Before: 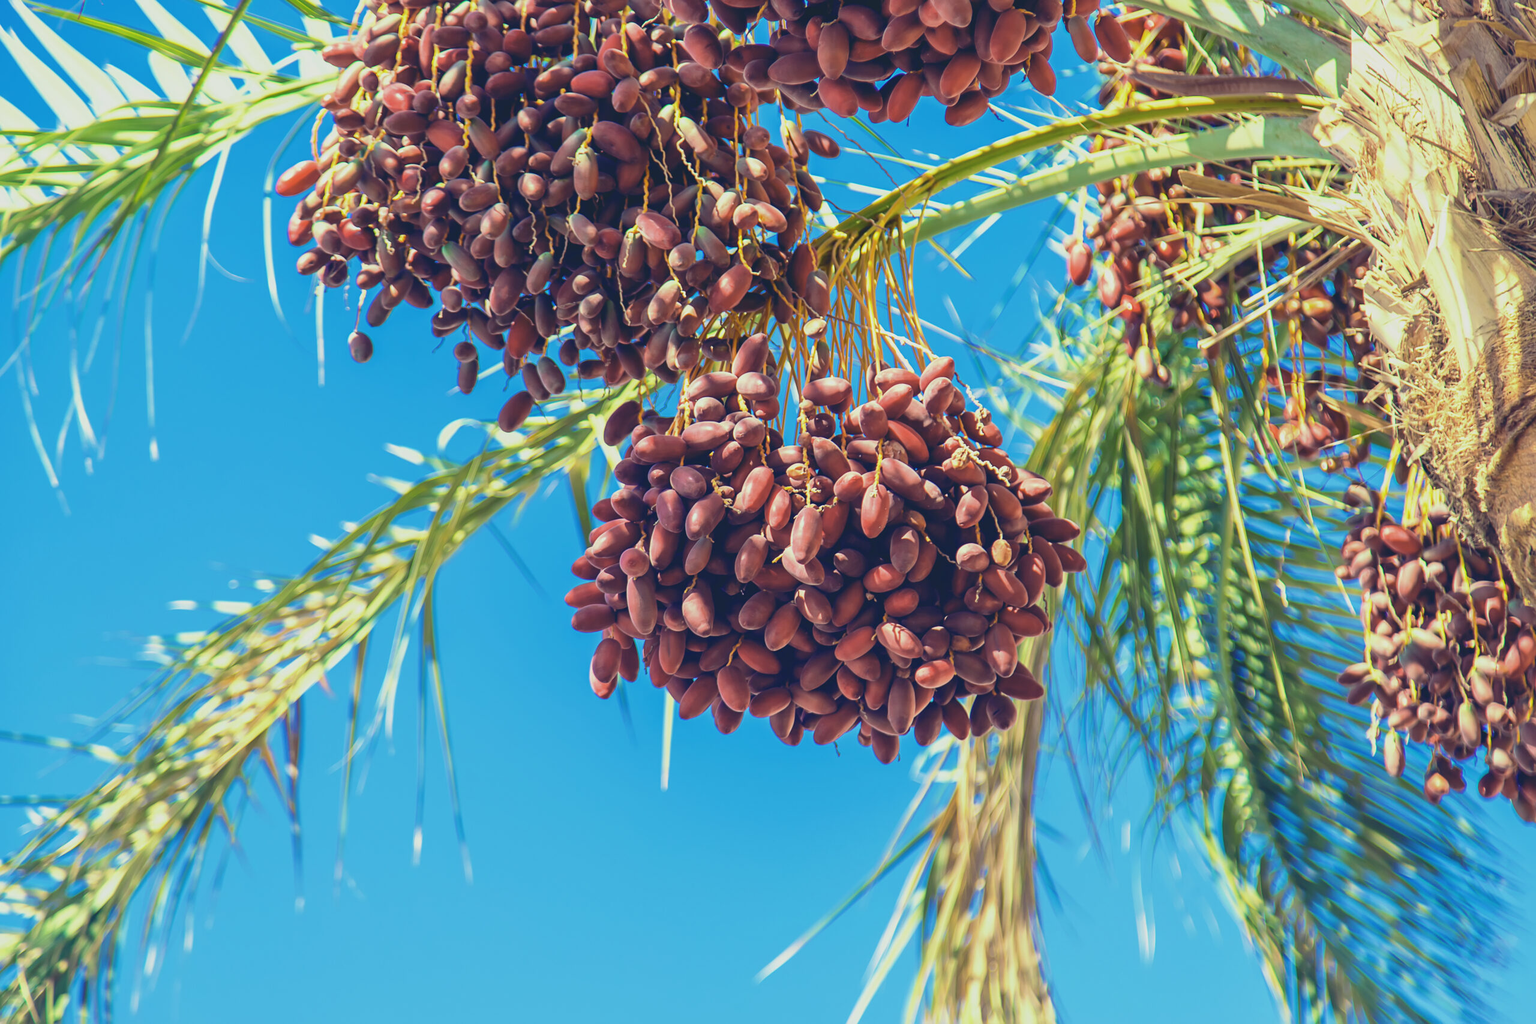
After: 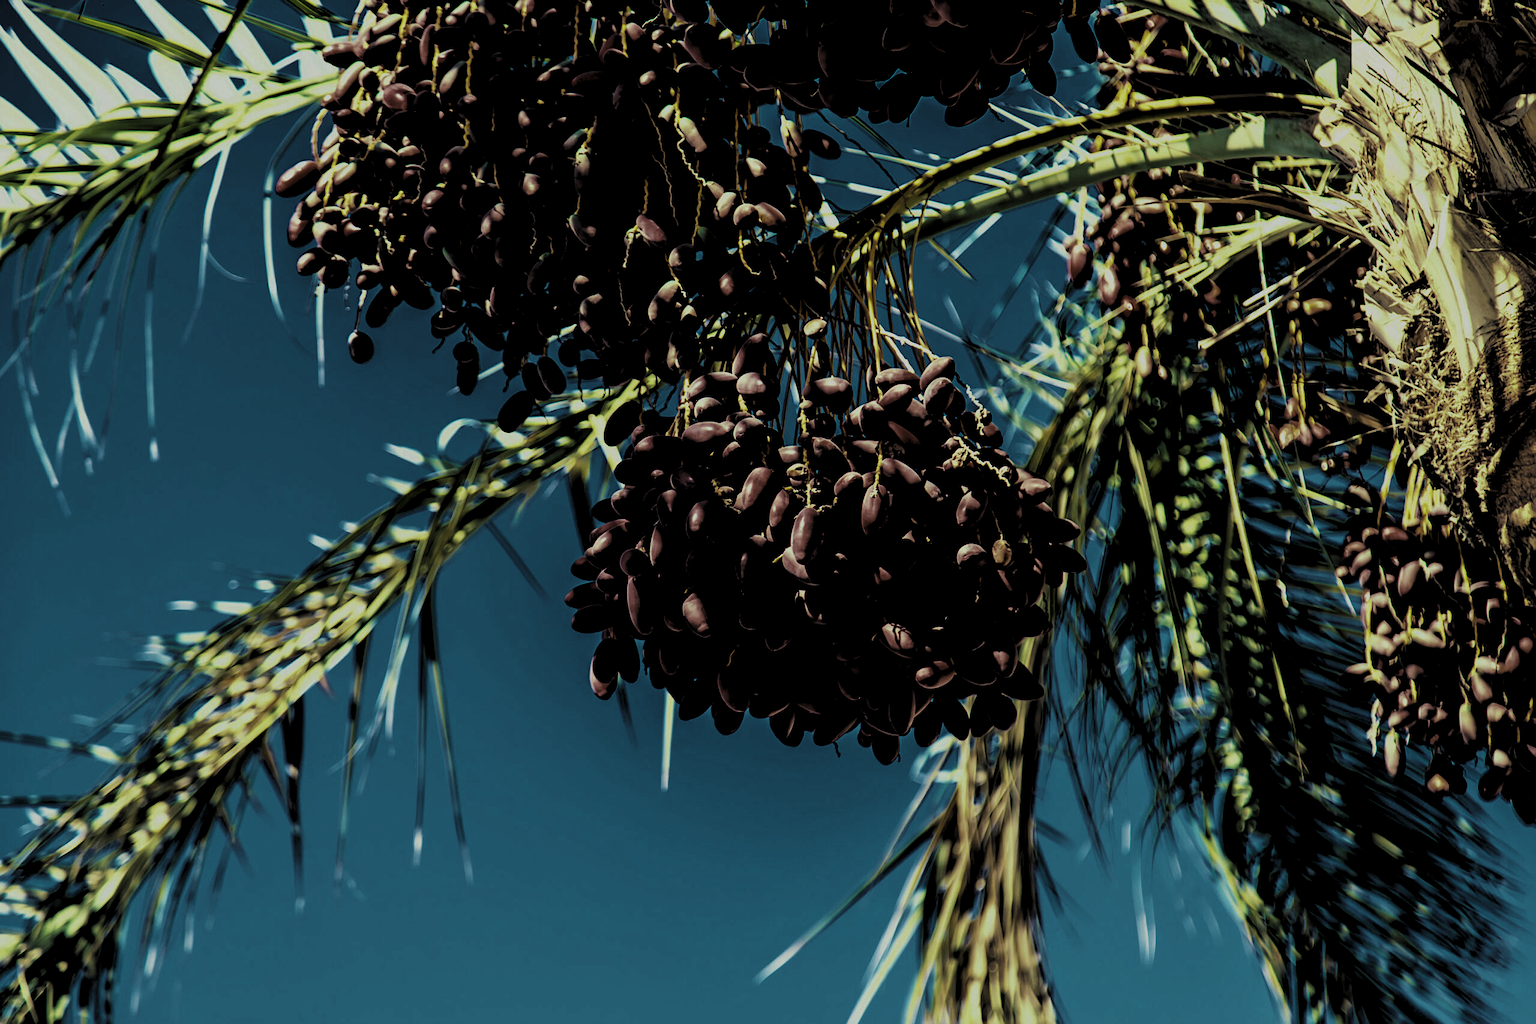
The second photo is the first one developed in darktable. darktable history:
velvia: on, module defaults
levels: white 99.91%, levels [0.514, 0.759, 1]
